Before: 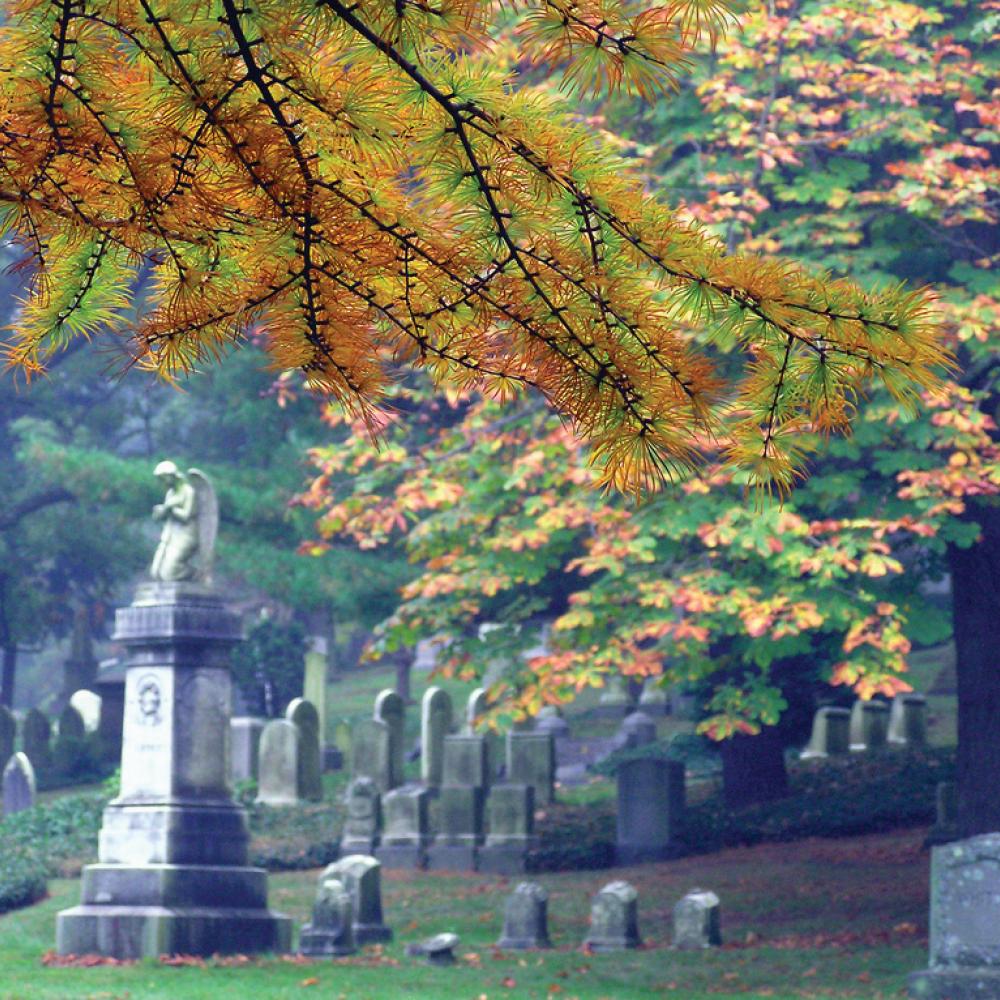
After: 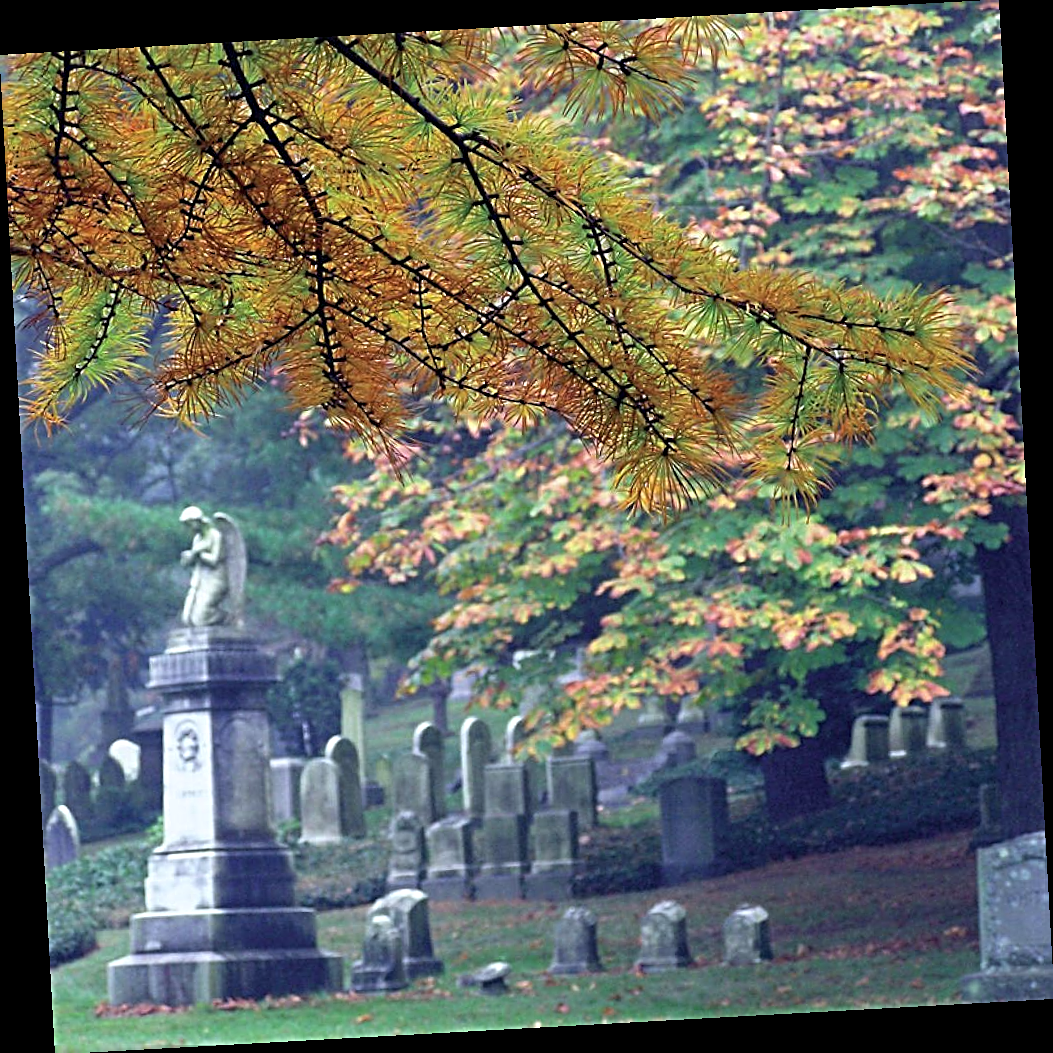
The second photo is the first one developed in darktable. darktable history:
color correction: saturation 0.8
color balance rgb: on, module defaults
white balance: red 0.976, blue 1.04
rotate and perspective: rotation -3.18°, automatic cropping off
vibrance: vibrance 75%
sharpen: radius 3.025, amount 0.757
